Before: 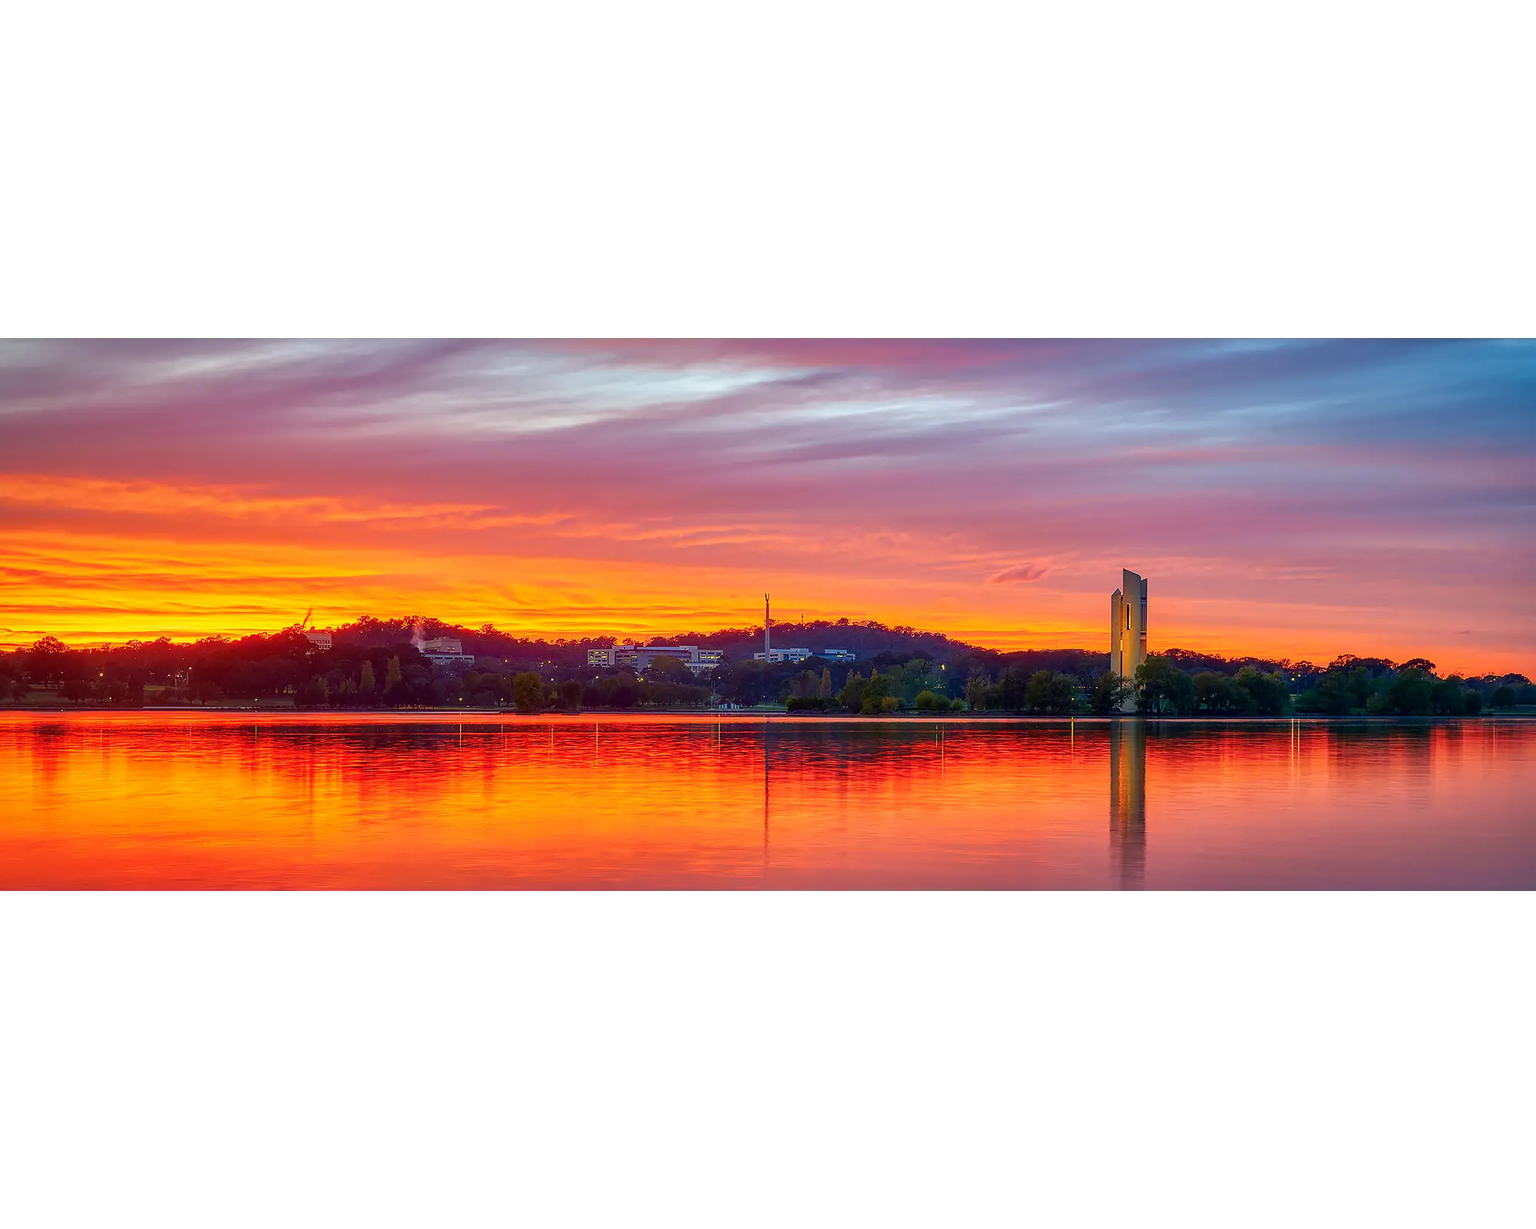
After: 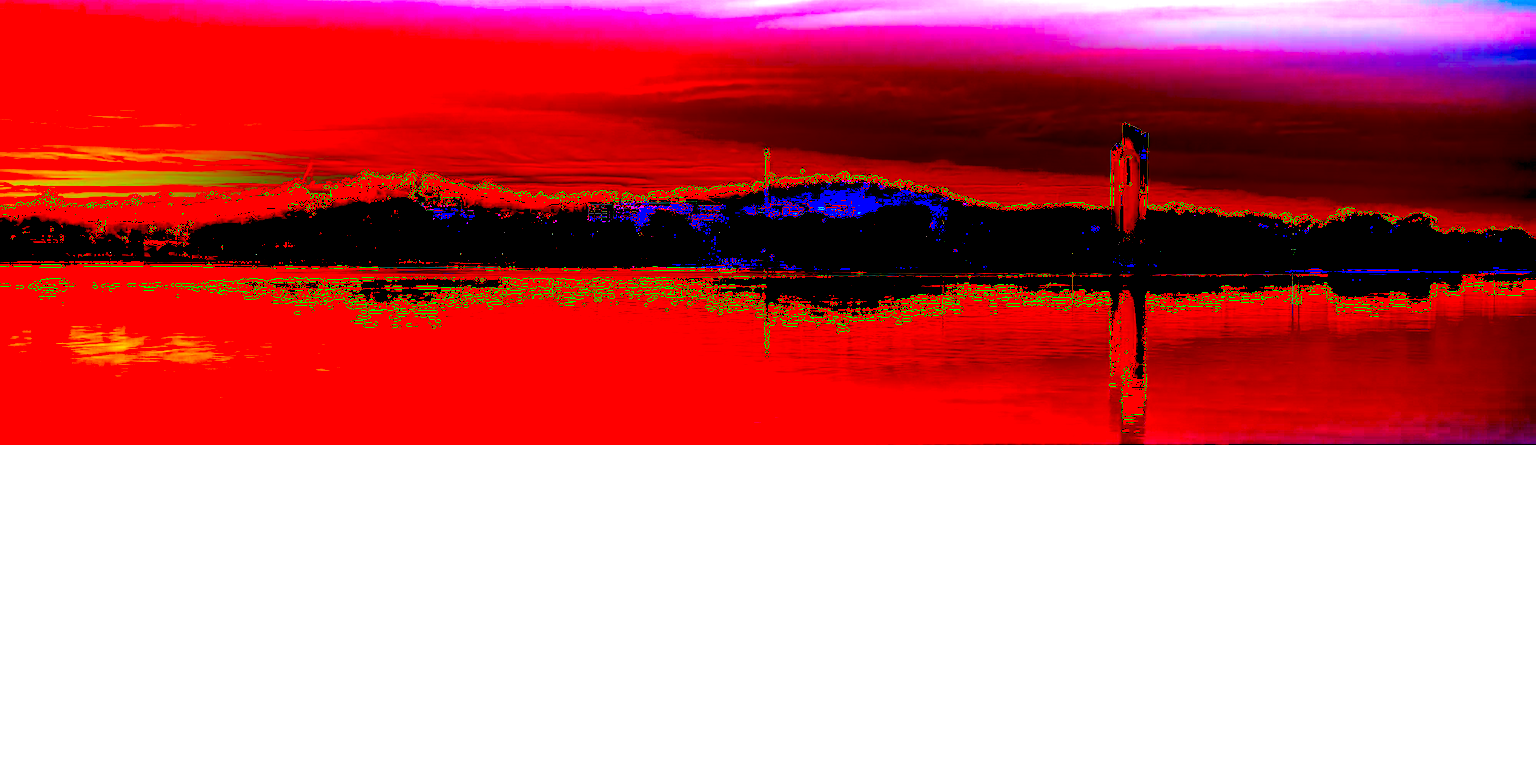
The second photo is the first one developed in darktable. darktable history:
local contrast: on, module defaults
exposure: black level correction 0.1, exposure 2.996 EV, compensate highlight preservation false
crop and rotate: top 36.302%
